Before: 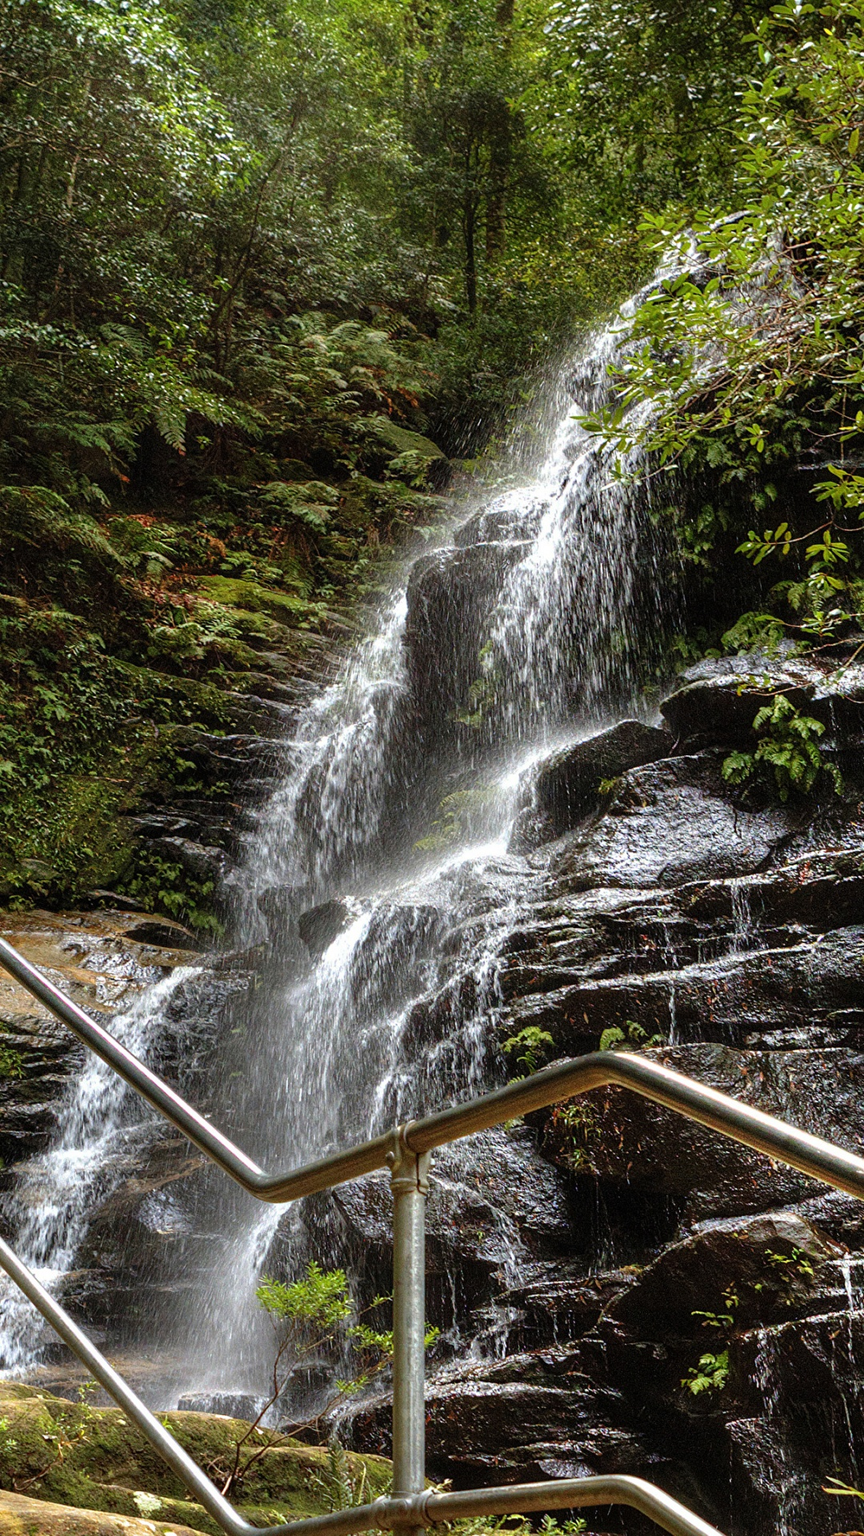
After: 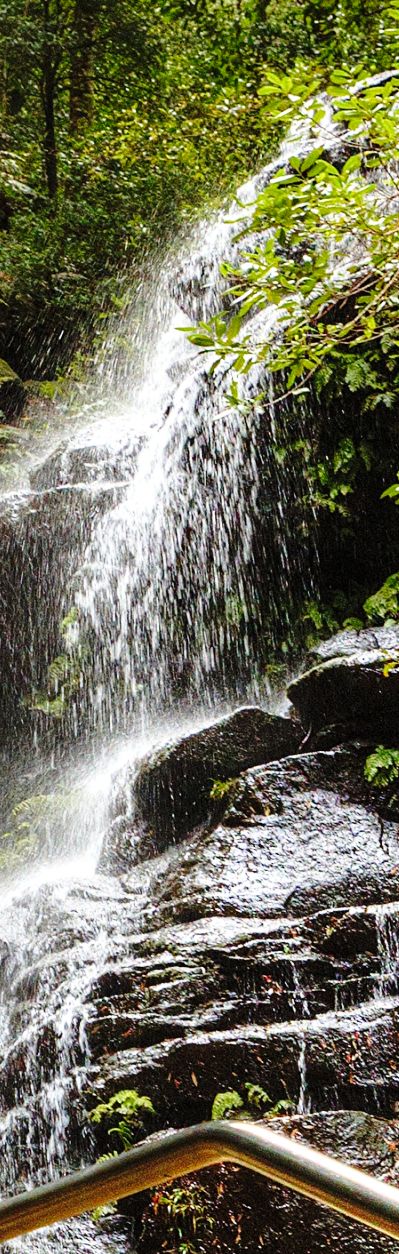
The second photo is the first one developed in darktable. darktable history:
crop and rotate: left 49.859%, top 10.091%, right 13.187%, bottom 24.562%
exposure: compensate highlight preservation false
base curve: curves: ch0 [(0, 0) (0.028, 0.03) (0.121, 0.232) (0.46, 0.748) (0.859, 0.968) (1, 1)], preserve colors none
